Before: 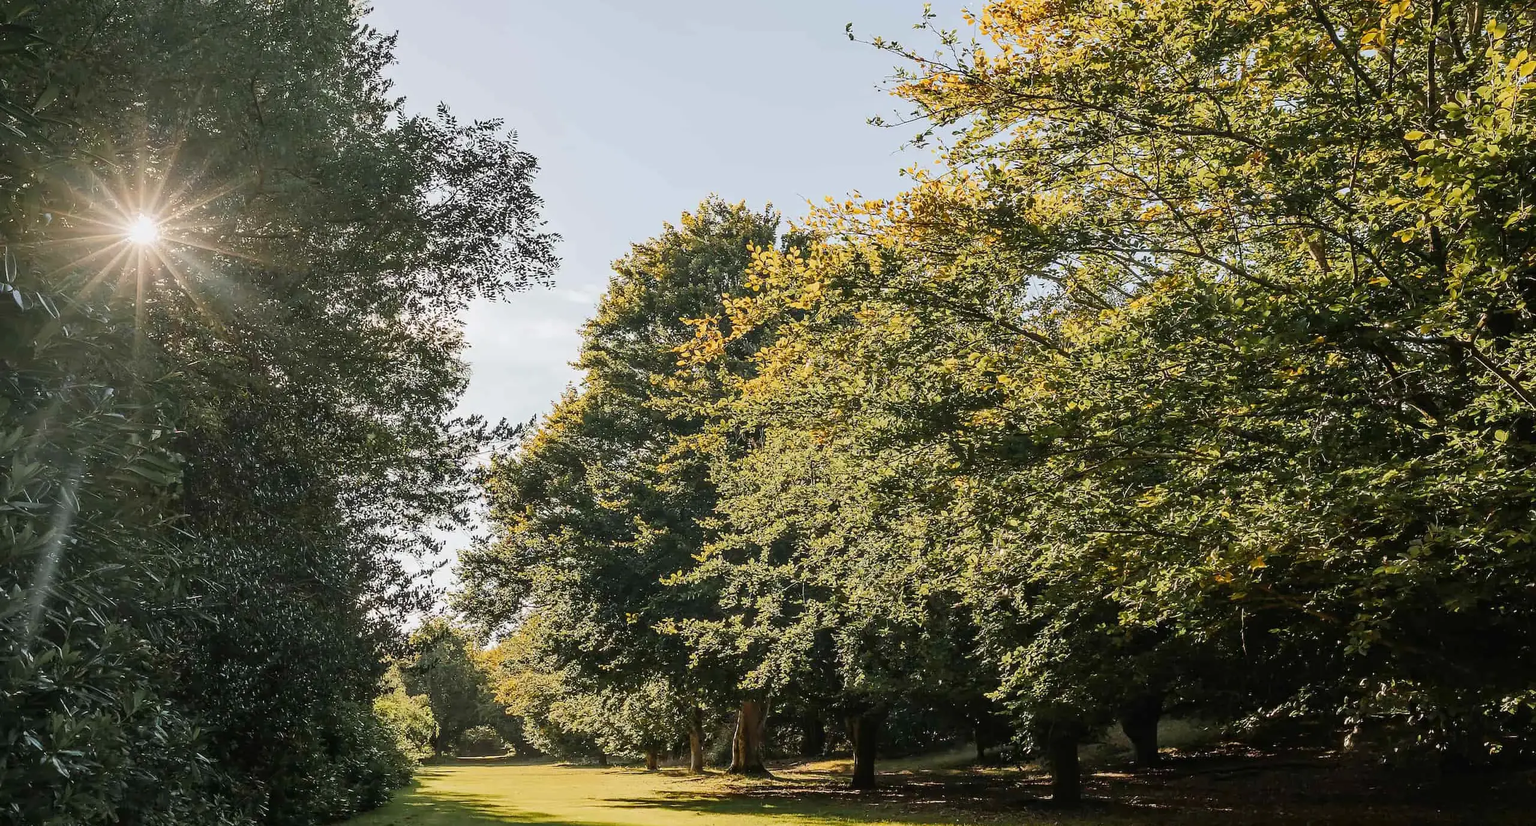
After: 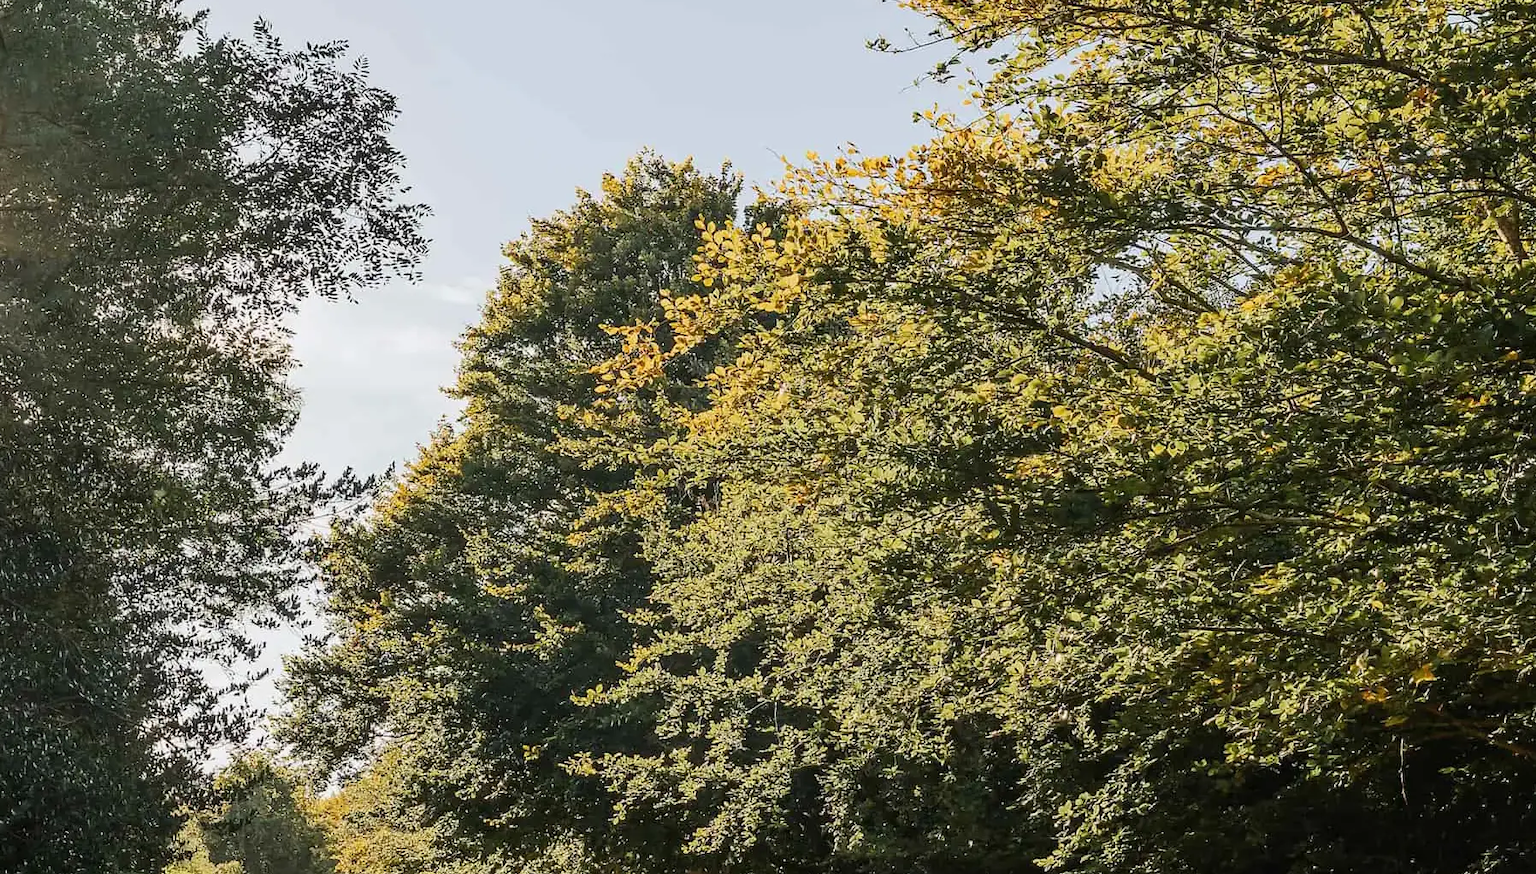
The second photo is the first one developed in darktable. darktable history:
crop and rotate: left 16.902%, top 10.945%, right 12.907%, bottom 14.659%
